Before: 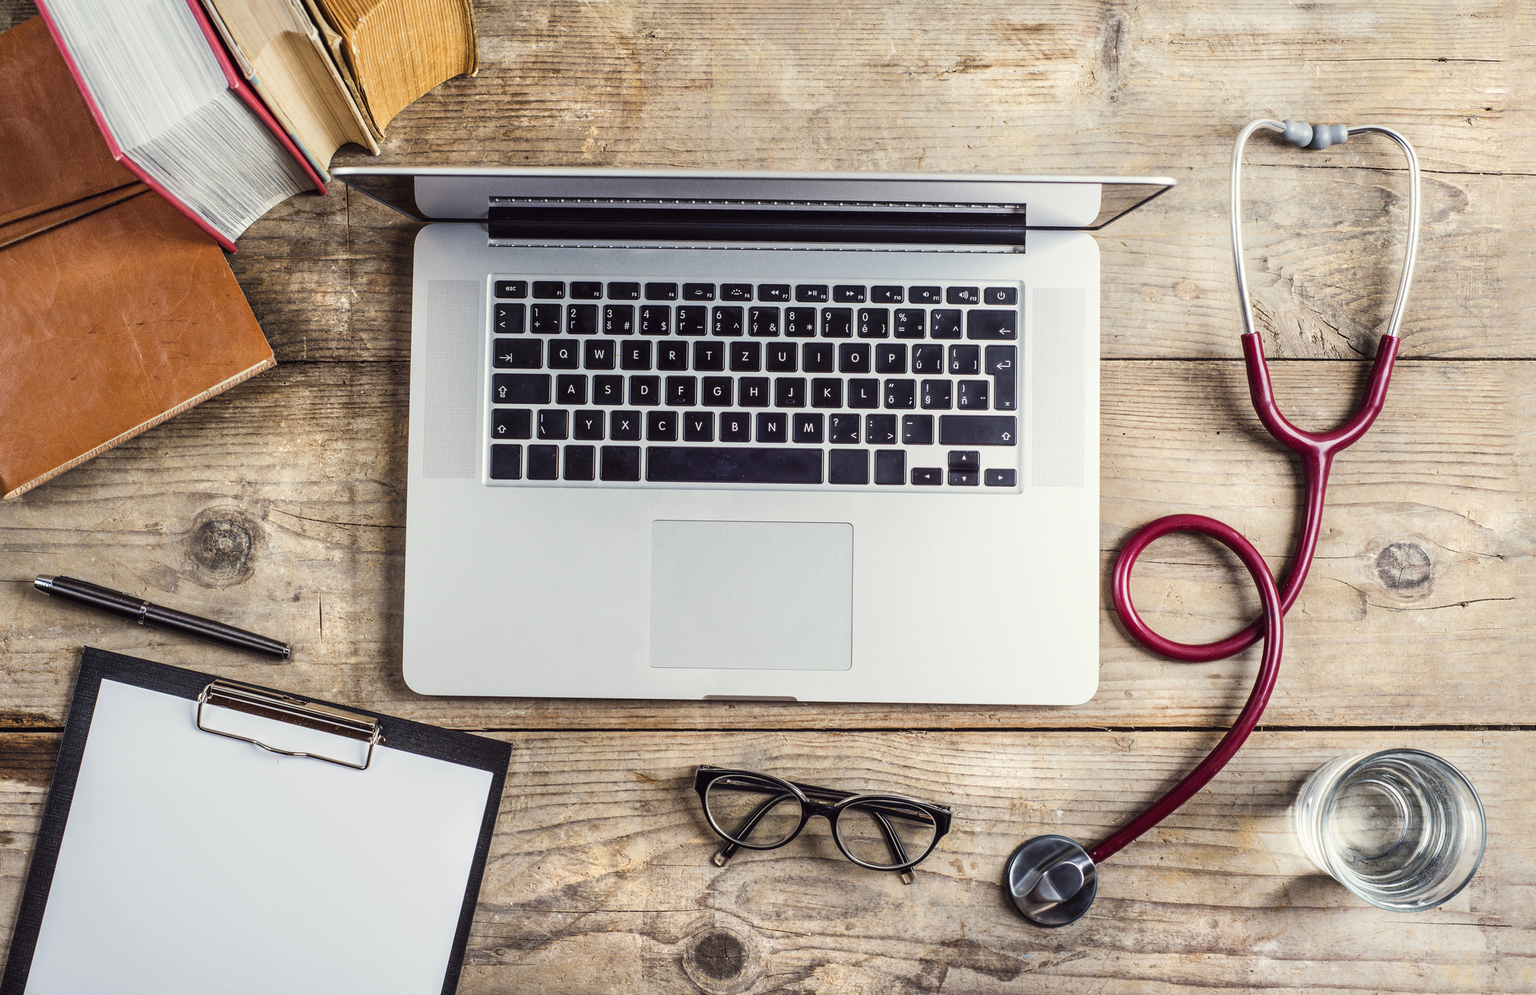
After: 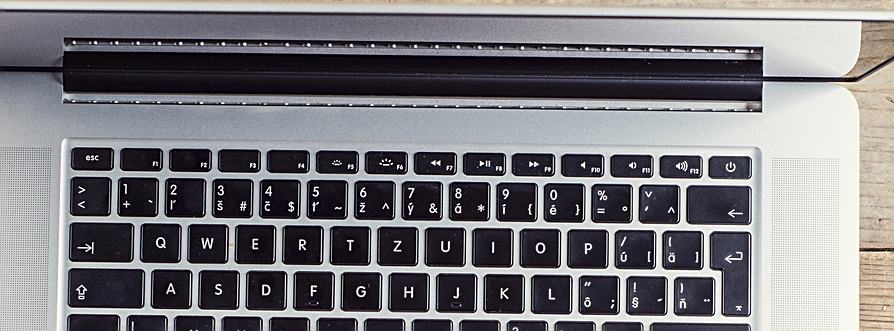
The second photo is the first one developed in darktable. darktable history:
sharpen: on, module defaults
crop: left 28.657%, top 16.848%, right 26.623%, bottom 57.542%
